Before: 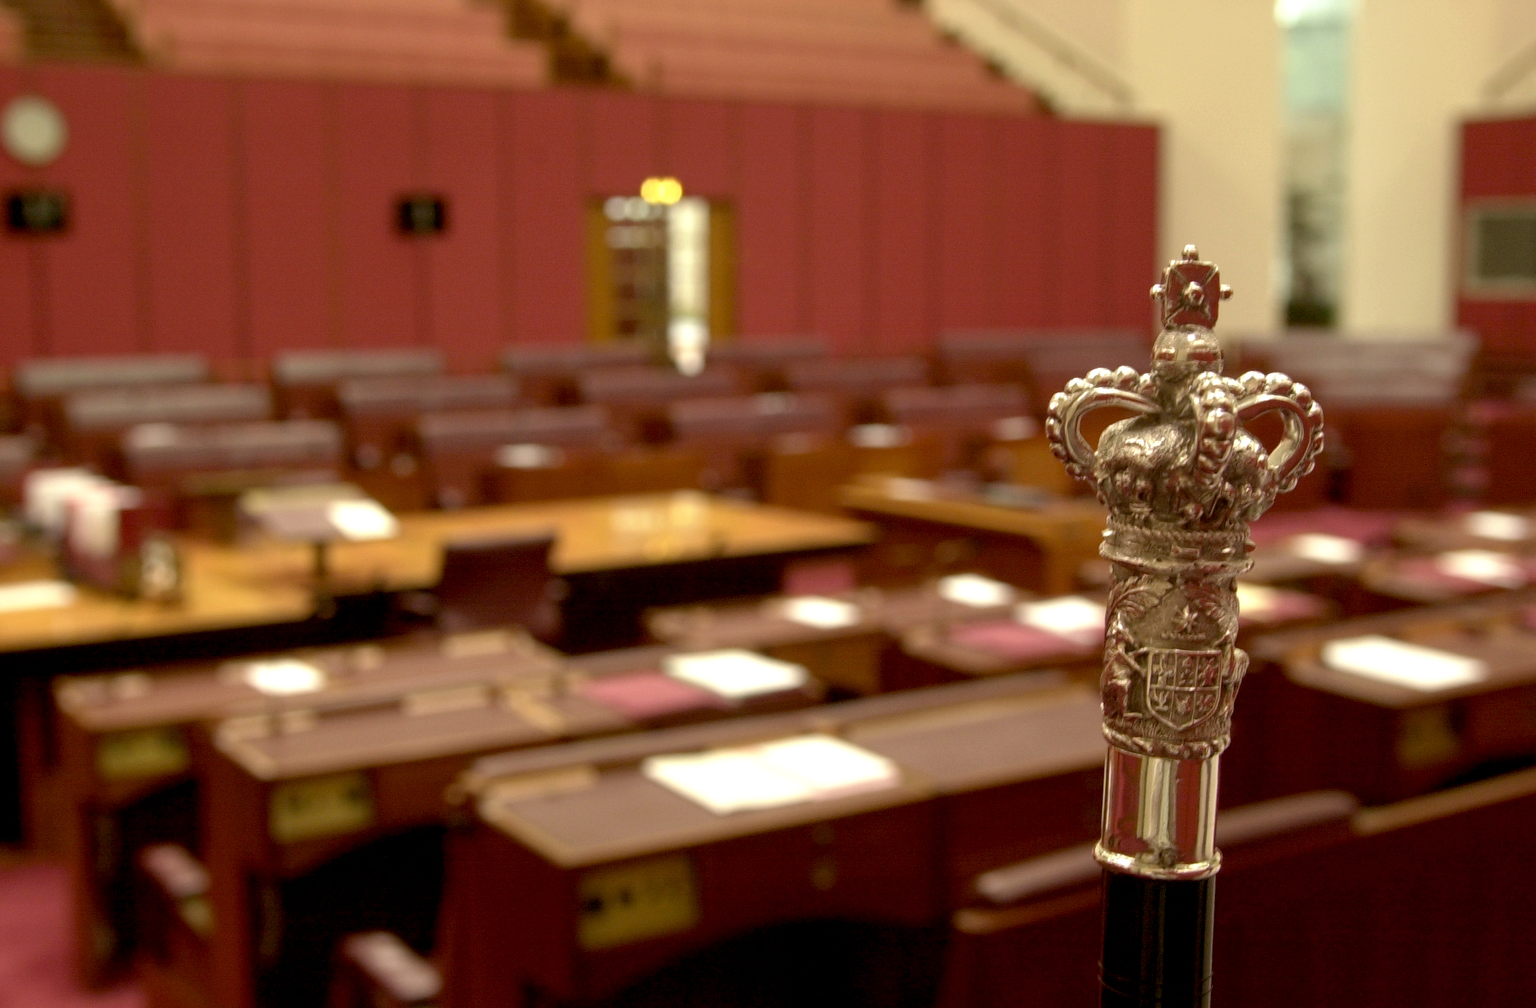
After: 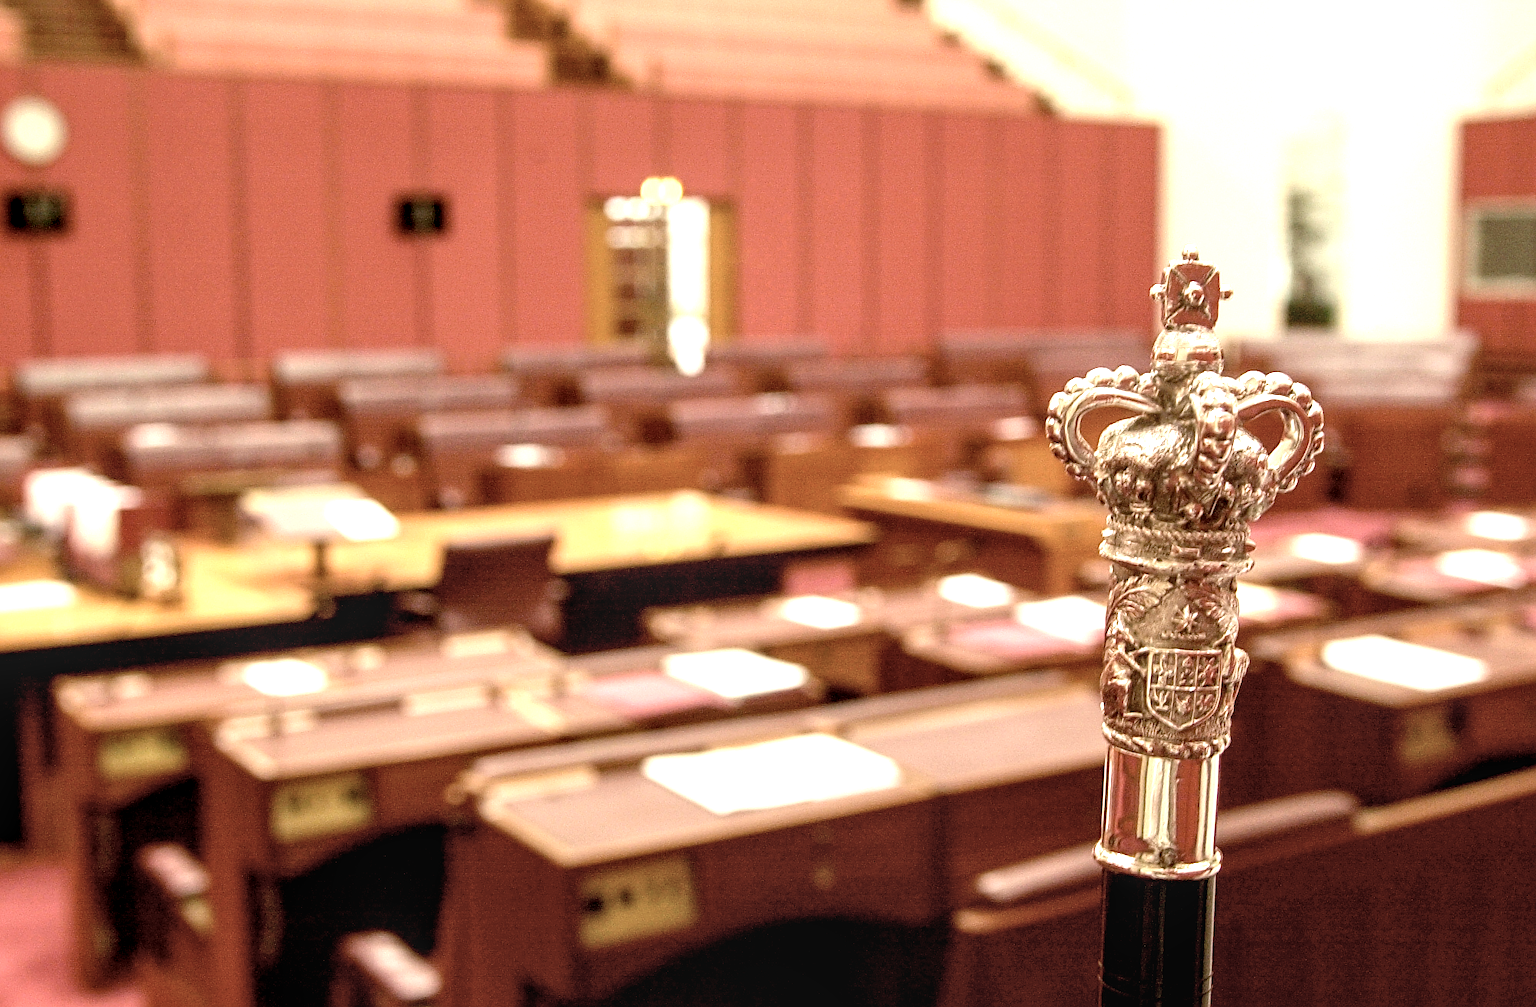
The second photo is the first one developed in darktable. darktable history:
exposure: black level correction 0, exposure 1.2 EV, compensate highlight preservation false
contrast brightness saturation: contrast 0.1, saturation -0.36
local contrast: on, module defaults
levels: levels [0, 0.476, 0.951]
sharpen: radius 1.967
